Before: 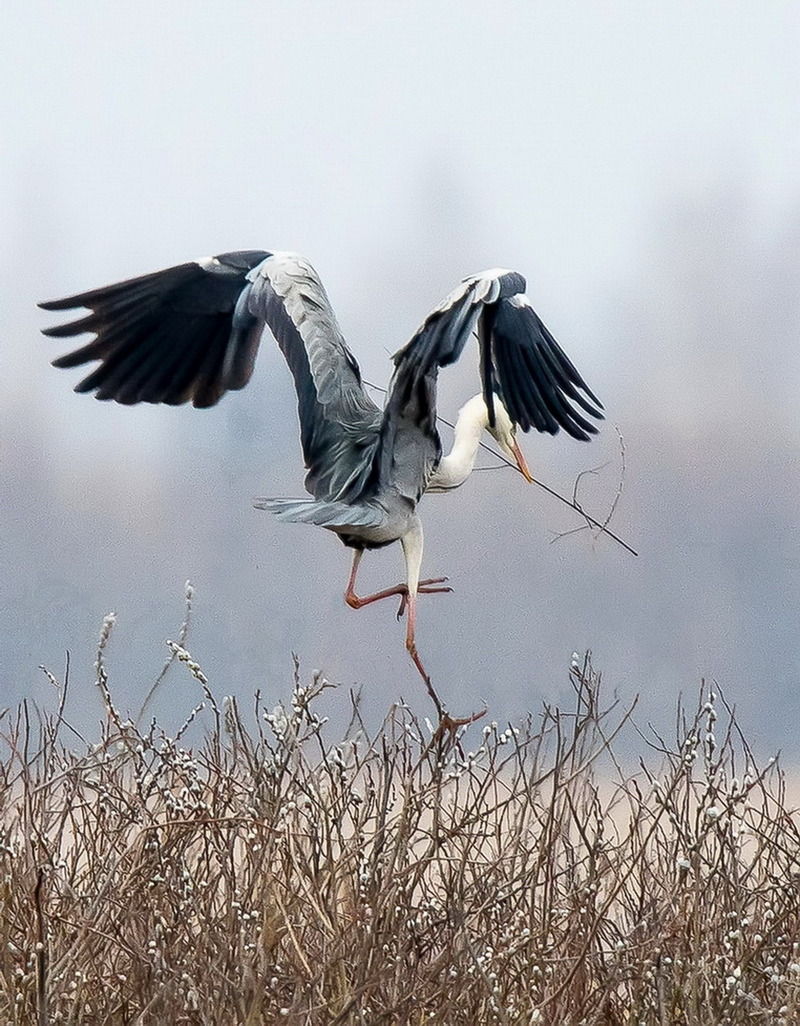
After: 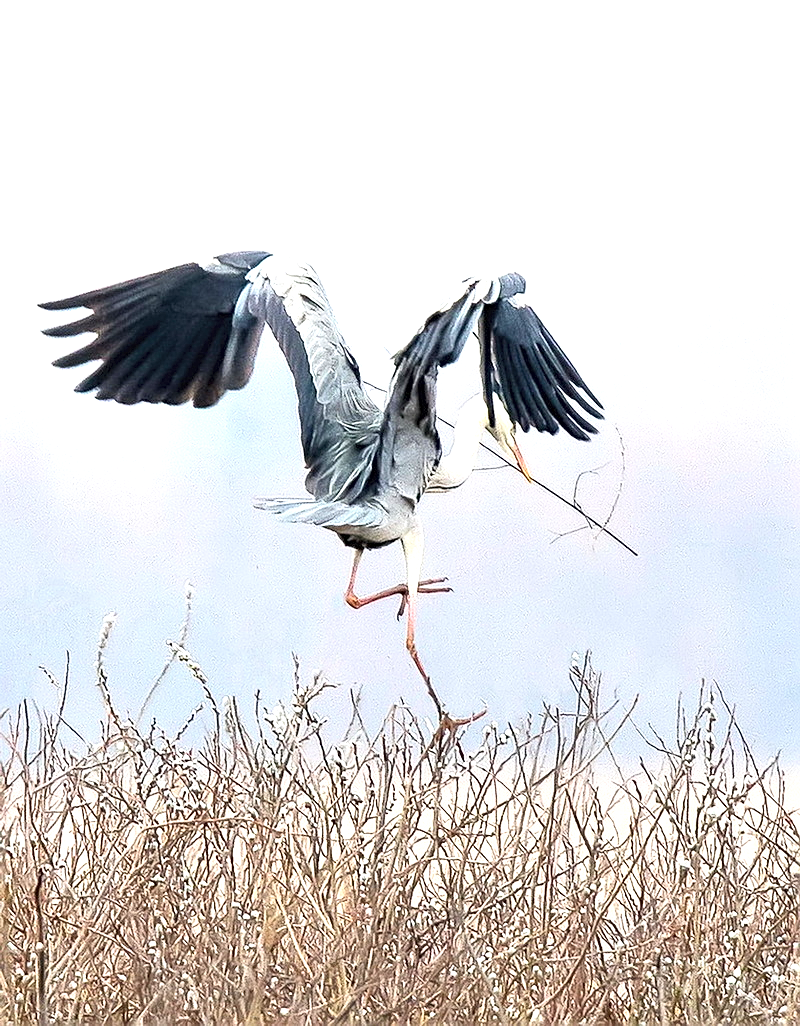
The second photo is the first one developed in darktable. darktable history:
sharpen: on, module defaults
contrast brightness saturation: contrast 0.137, brightness 0.206
exposure: black level correction 0, exposure 1.099 EV, compensate highlight preservation false
